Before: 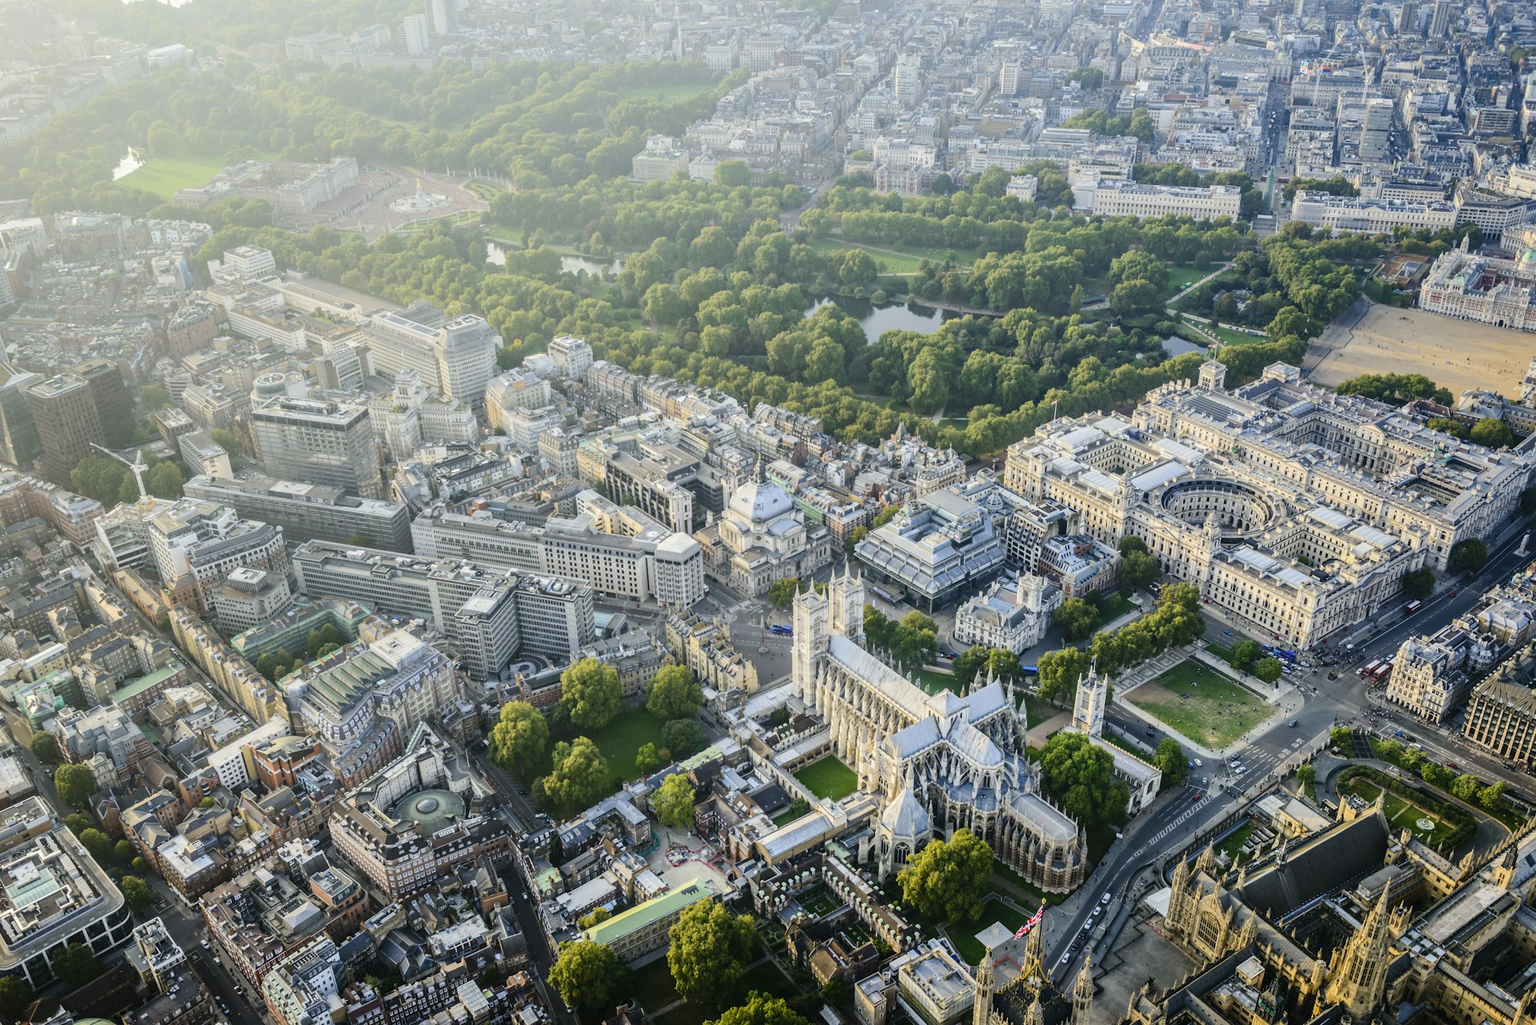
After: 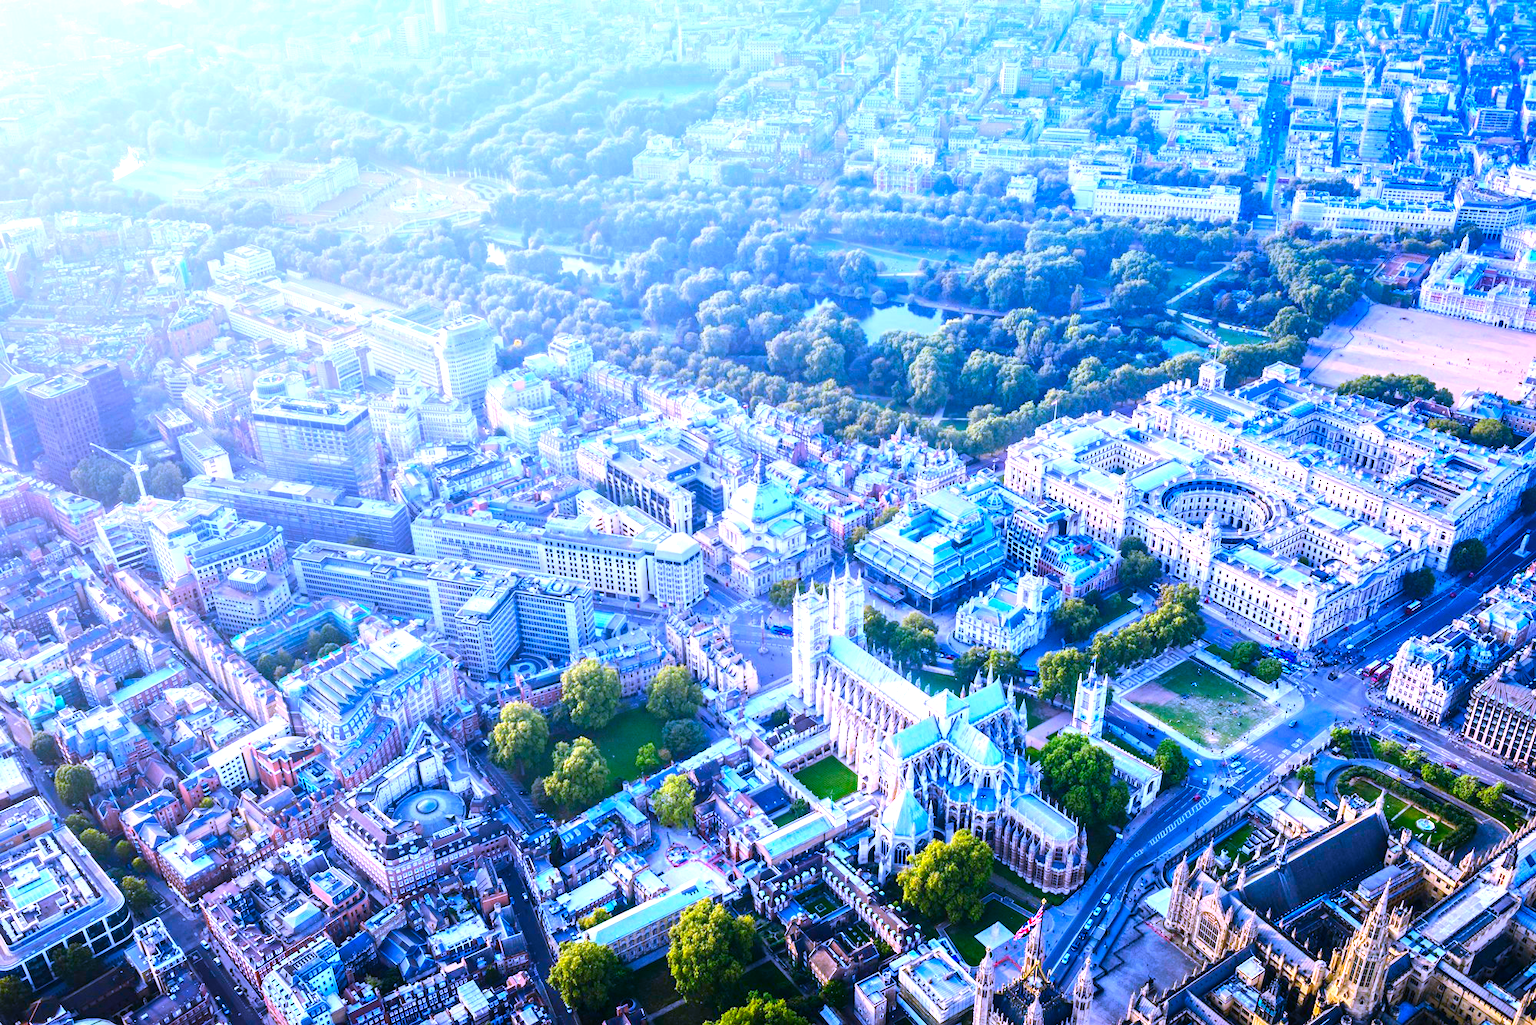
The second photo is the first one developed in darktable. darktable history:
white balance: red 0.98, blue 1.61
contrast brightness saturation: saturation 0.5
exposure: black level correction -0.001, exposure 0.9 EV, compensate exposure bias true, compensate highlight preservation false
